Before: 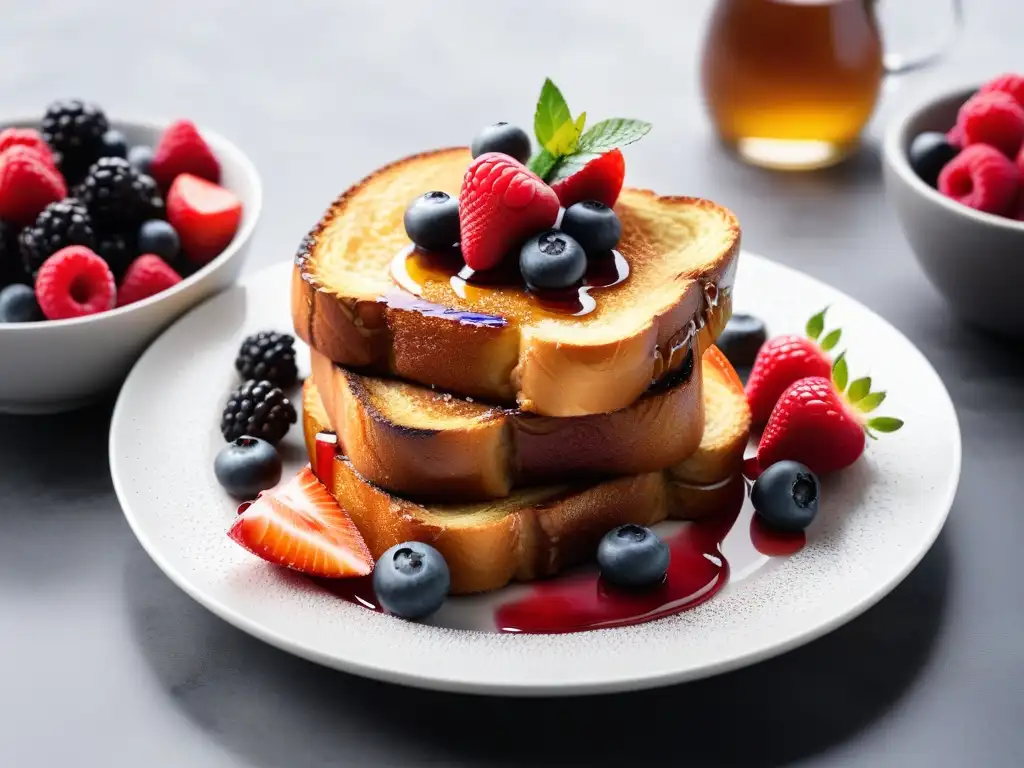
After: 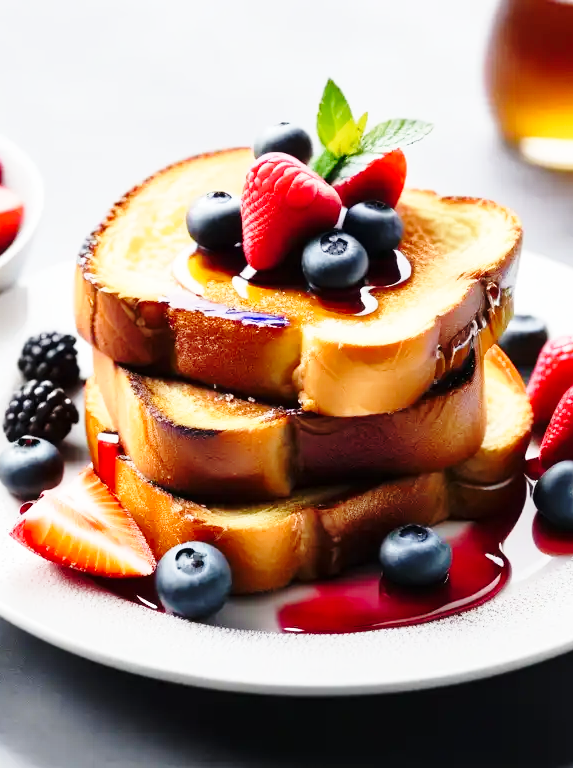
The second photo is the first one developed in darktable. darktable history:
crop: left 21.299%, right 22.663%
base curve: curves: ch0 [(0, 0) (0.028, 0.03) (0.121, 0.232) (0.46, 0.748) (0.859, 0.968) (1, 1)], preserve colors none
